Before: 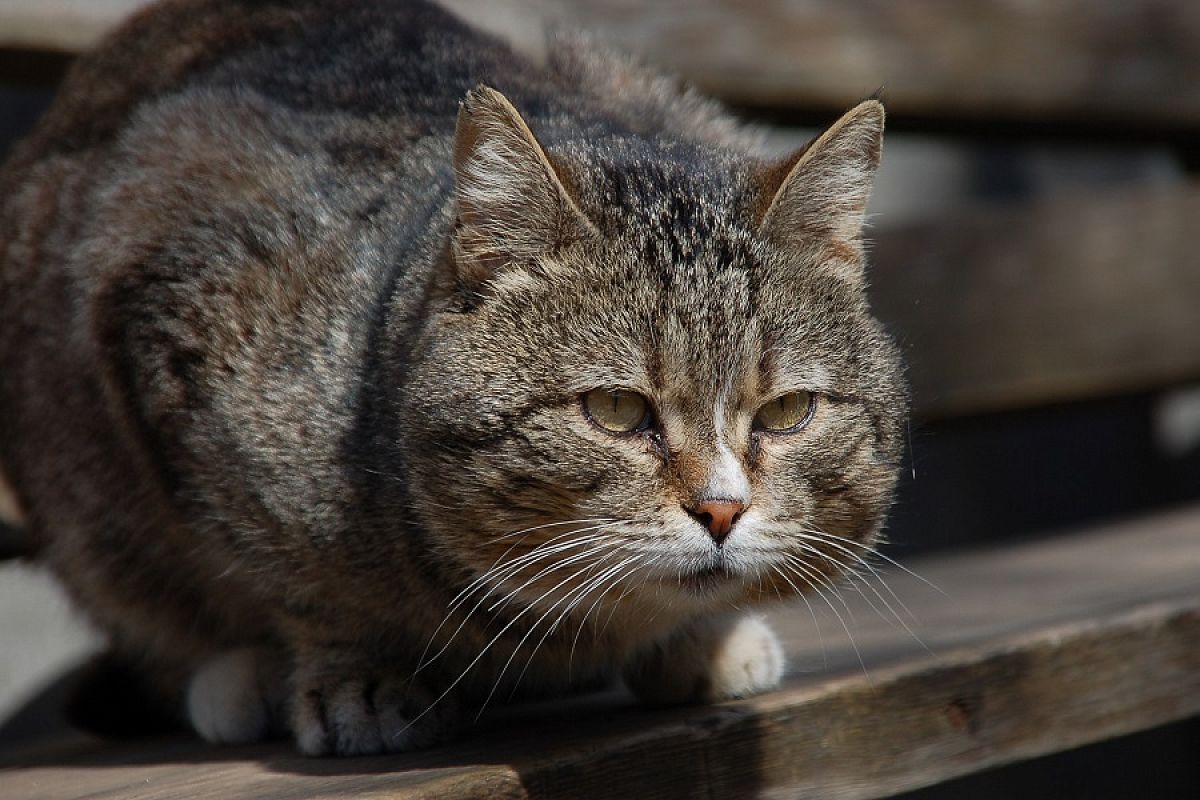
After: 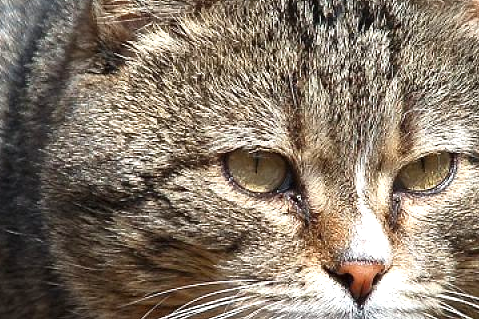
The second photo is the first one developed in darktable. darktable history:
crop: left 30%, top 30%, right 30%, bottom 30%
exposure: black level correction 0, exposure 1 EV, compensate exposure bias true, compensate highlight preservation false
